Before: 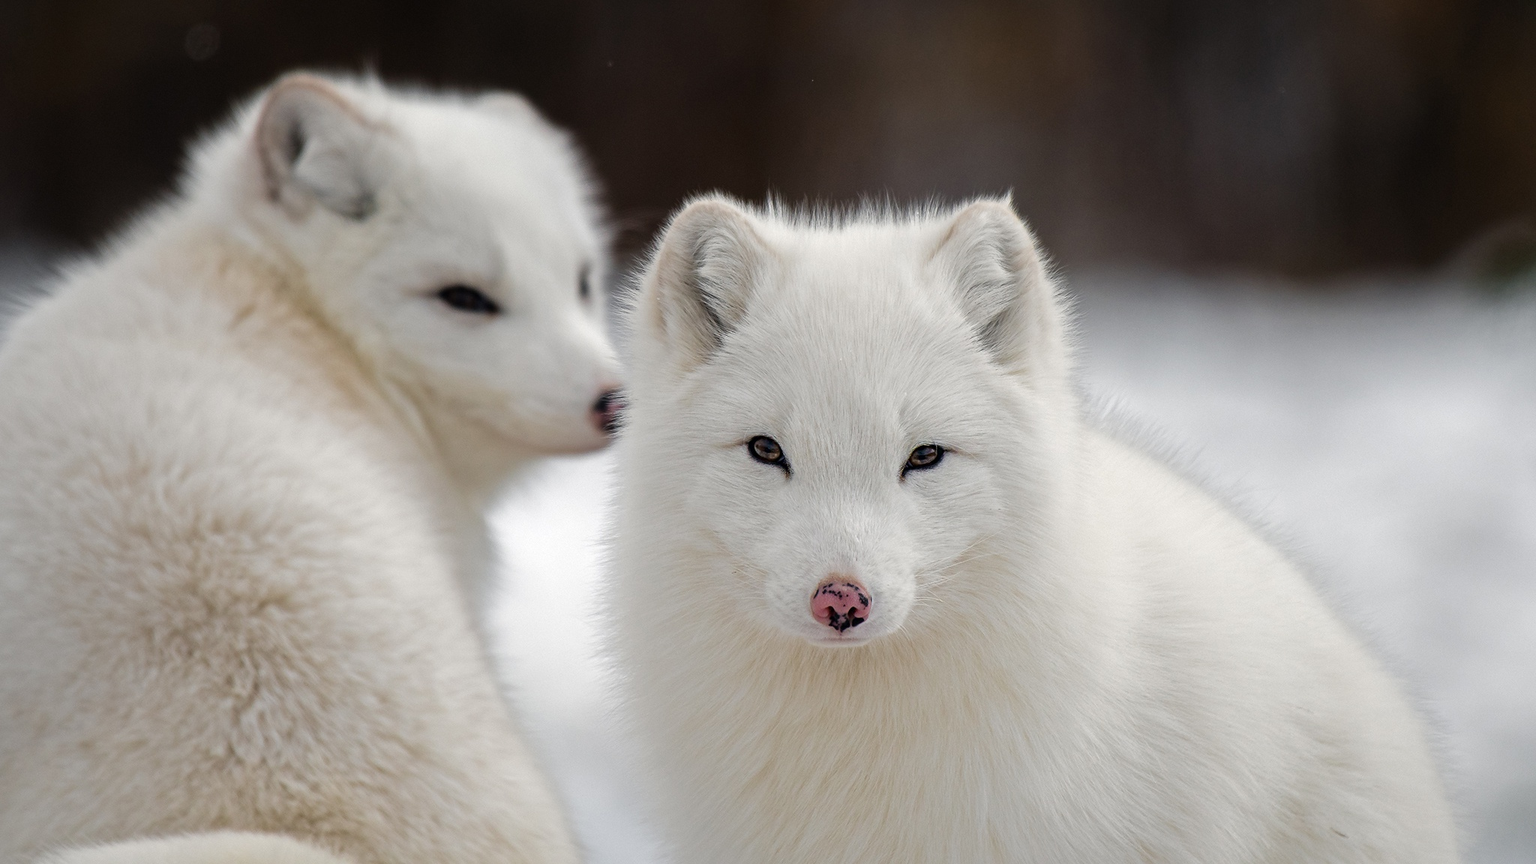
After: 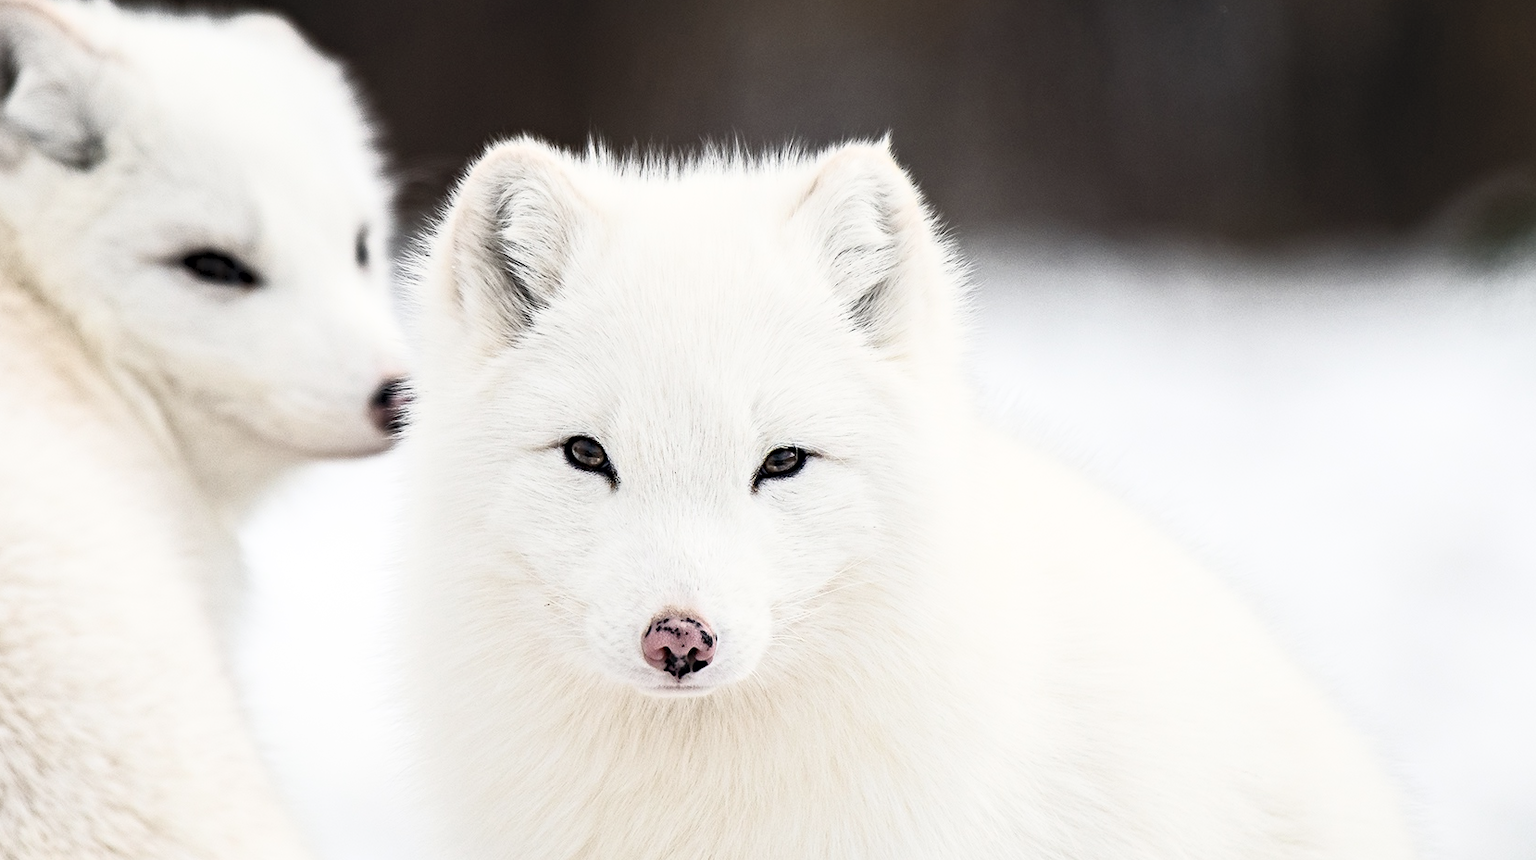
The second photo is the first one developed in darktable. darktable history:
crop: left 18.952%, top 9.611%, bottom 9.663%
contrast brightness saturation: contrast 0.561, brightness 0.579, saturation -0.325
haze removal: adaptive false
